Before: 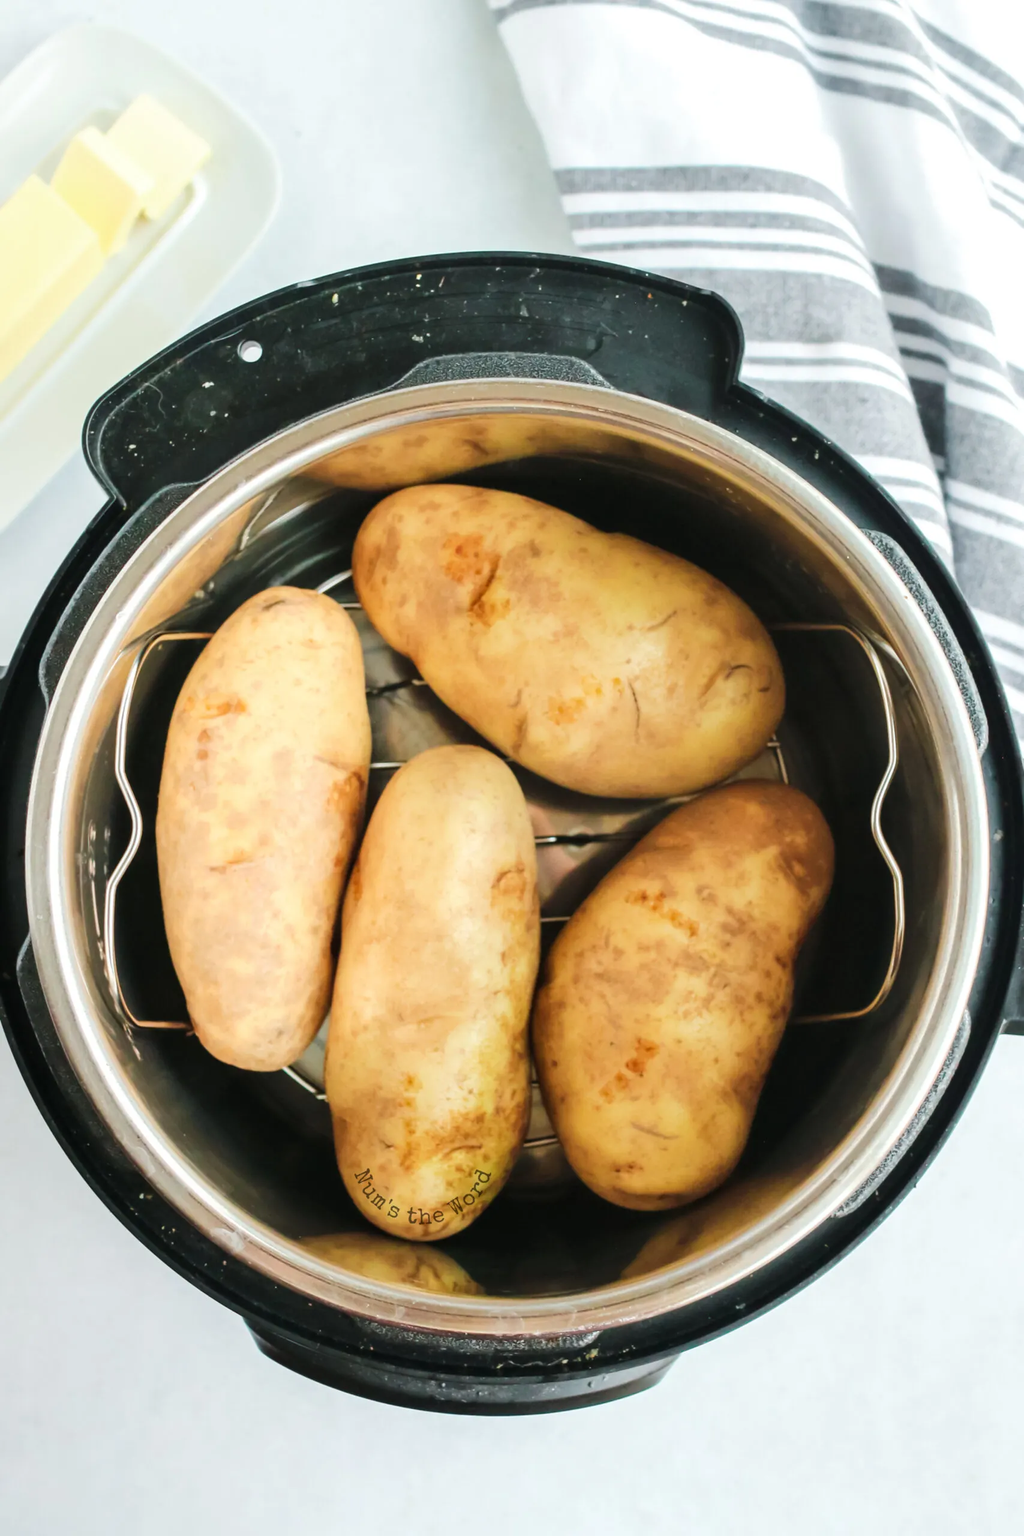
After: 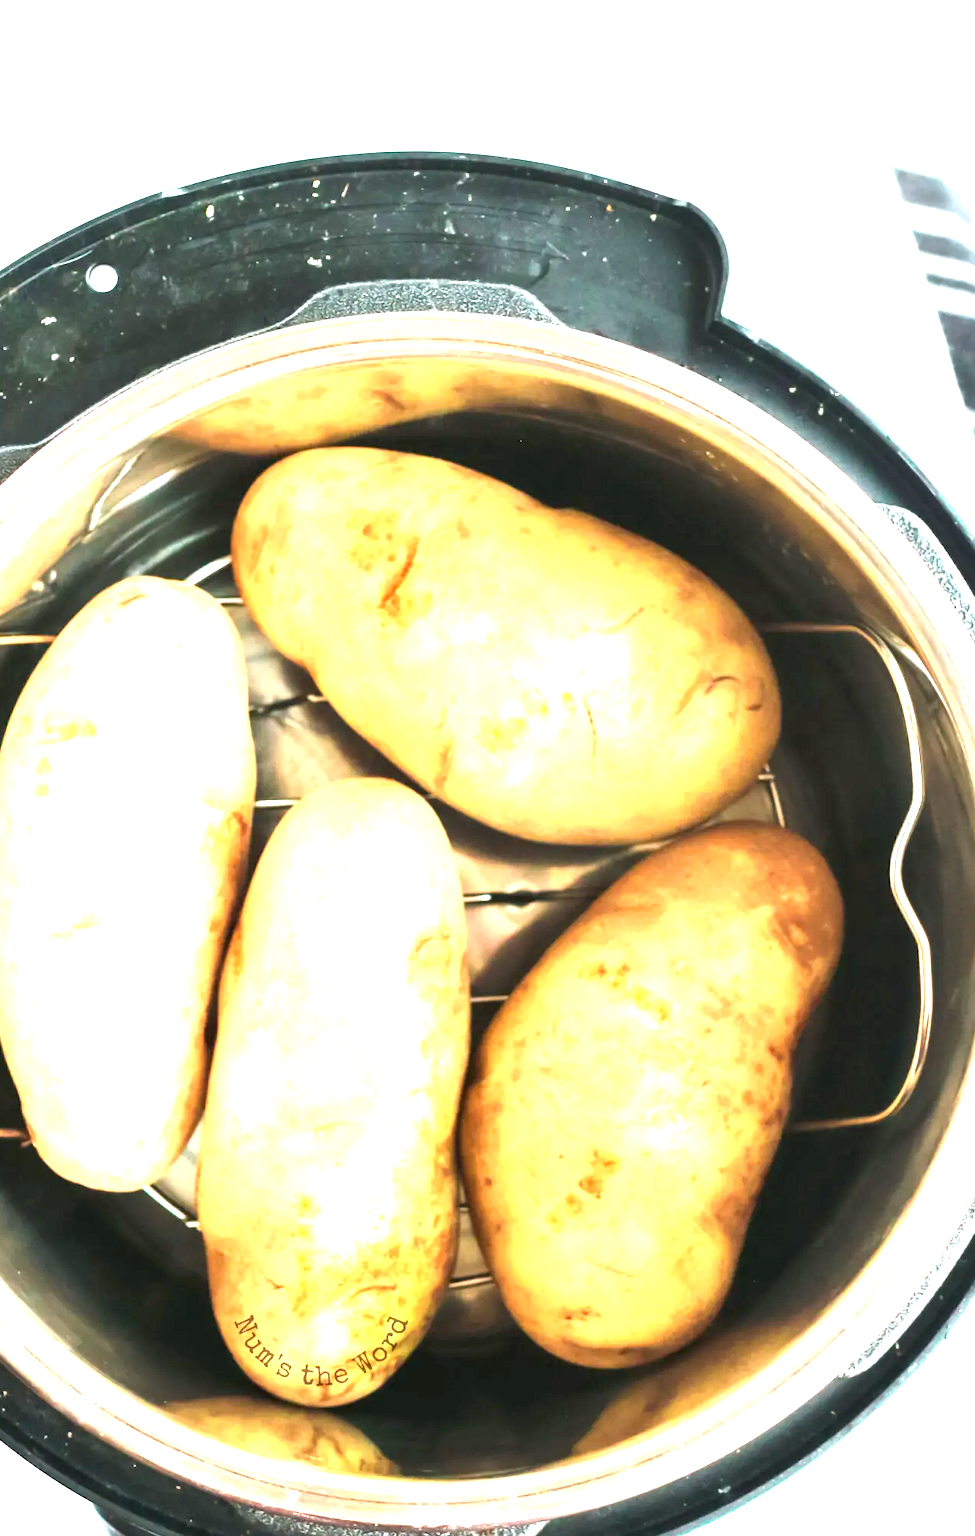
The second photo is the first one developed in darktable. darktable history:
exposure: black level correction 0.001, exposure 1.99 EV, compensate highlight preservation false
crop: left 16.602%, top 8.626%, right 8.32%, bottom 12.544%
contrast brightness saturation: contrast -0.081, brightness -0.041, saturation -0.105
